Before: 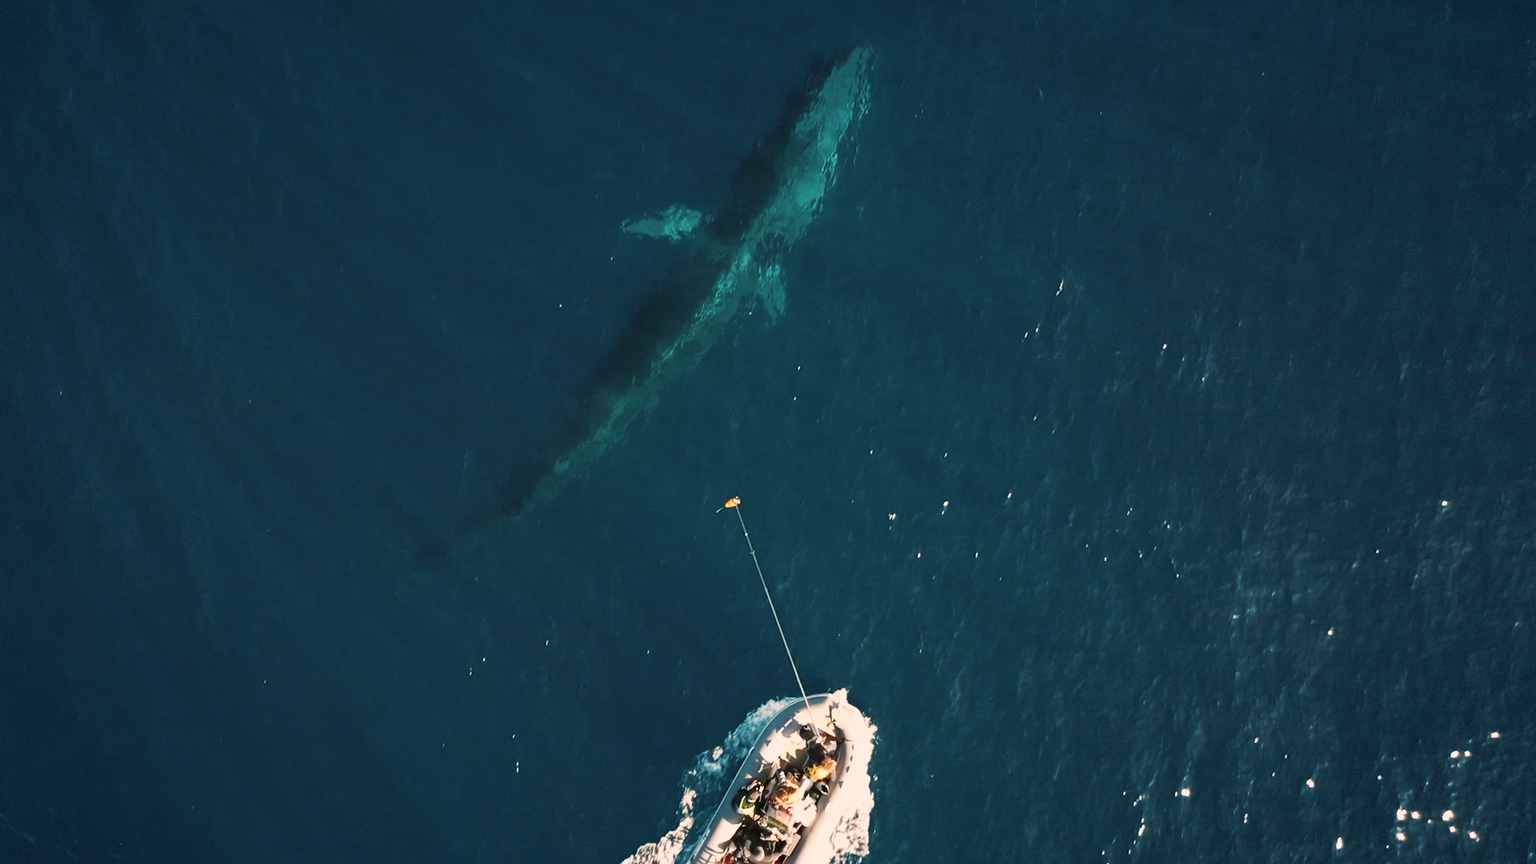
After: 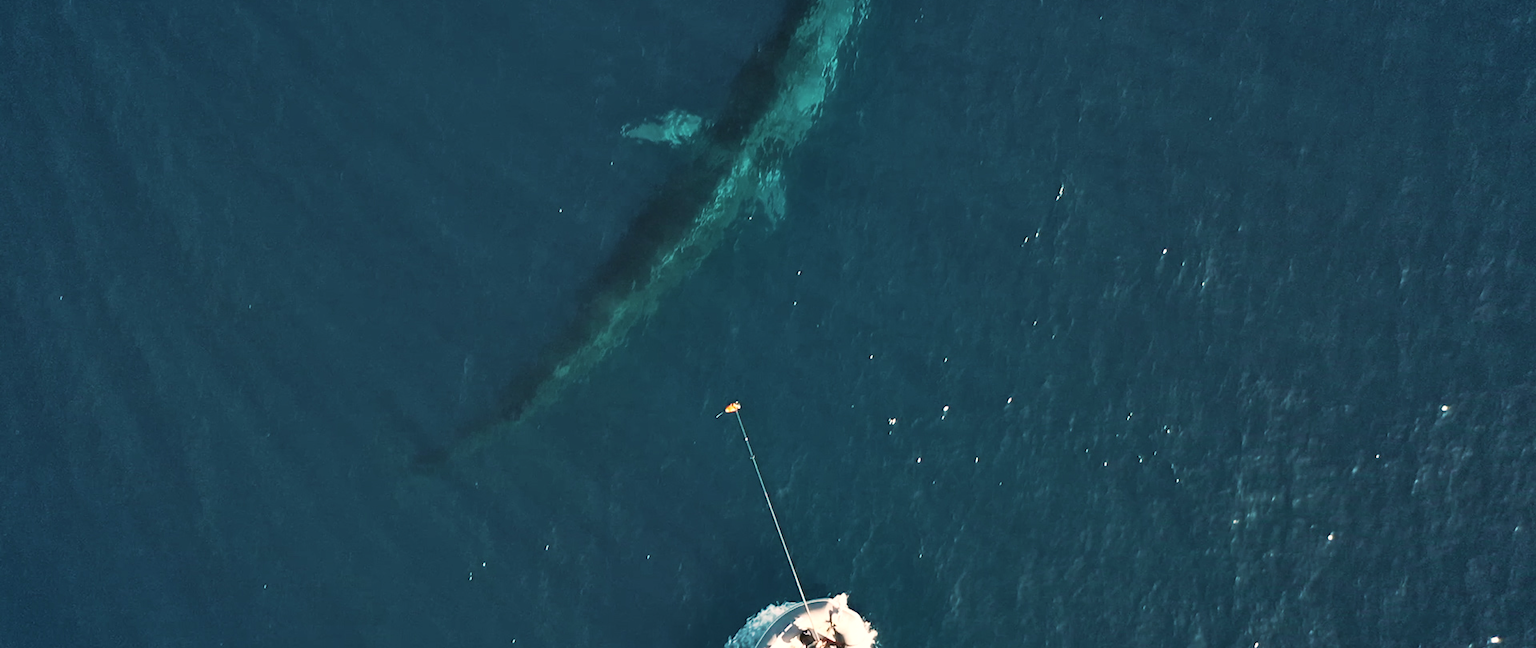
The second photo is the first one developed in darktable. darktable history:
shadows and highlights: radius 44.78, white point adjustment 6.64, compress 79.65%, highlights color adjustment 78.42%, soften with gaussian
crop: top 11.038%, bottom 13.962%
